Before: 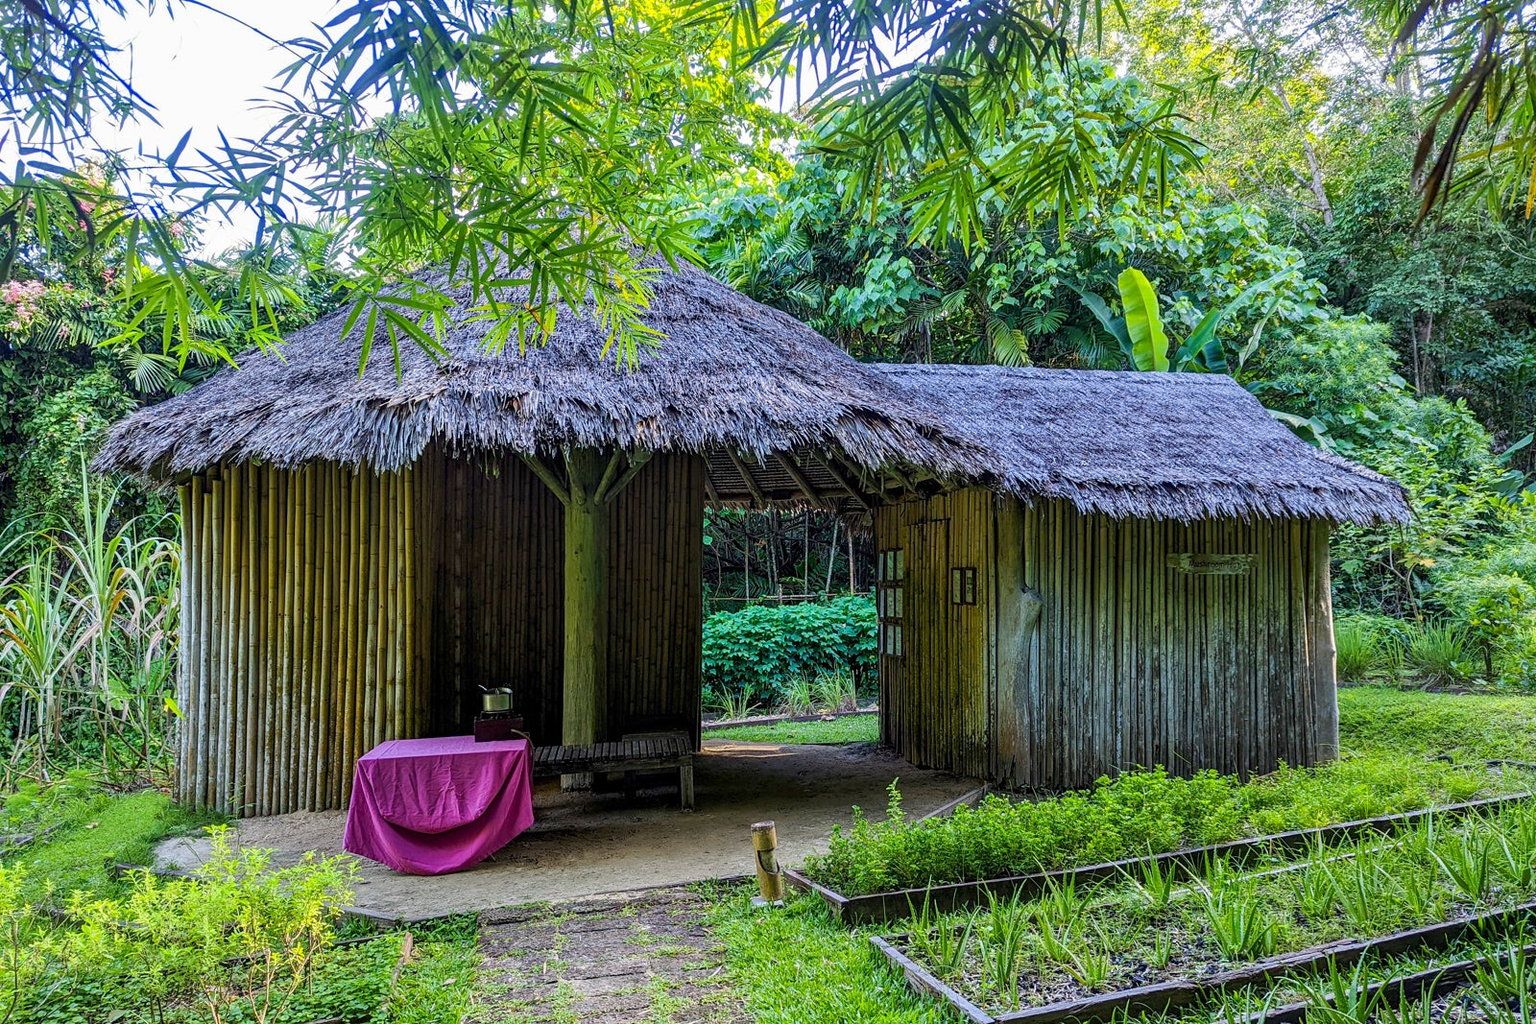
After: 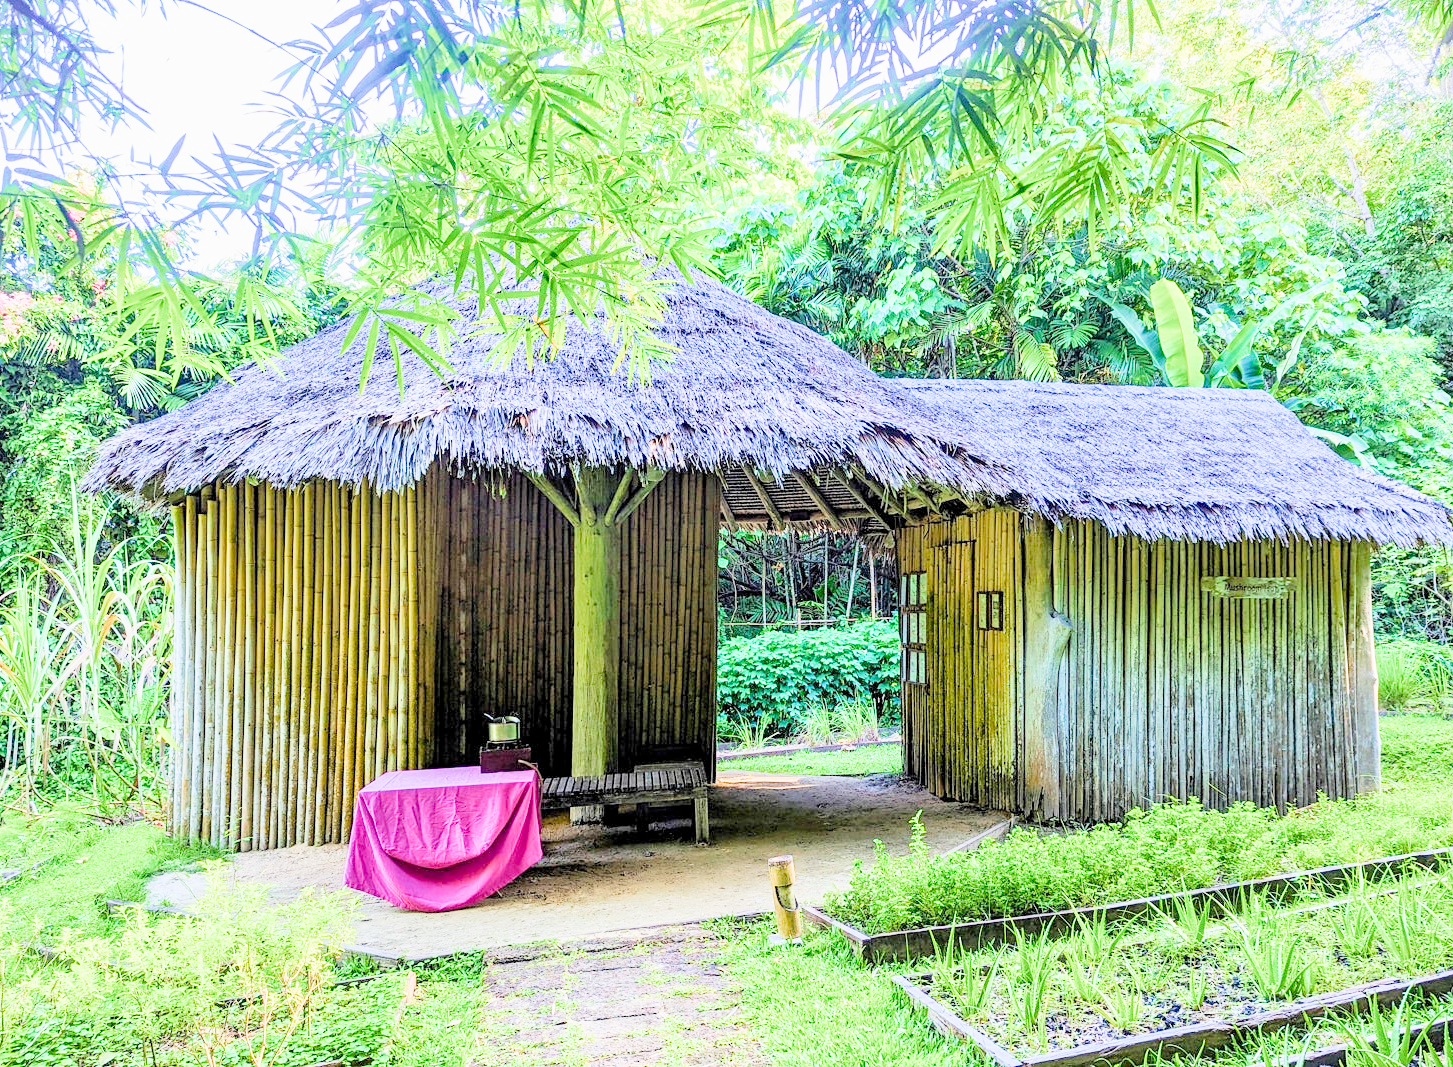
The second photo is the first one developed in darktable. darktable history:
exposure: exposure 3.055 EV, compensate highlight preservation false
crop and rotate: left 0.945%, right 8.23%
filmic rgb: middle gray luminance 29.85%, black relative exposure -8.93 EV, white relative exposure 6.99 EV, threshold 3.03 EV, target black luminance 0%, hardness 2.92, latitude 1.48%, contrast 0.963, highlights saturation mix 4.33%, shadows ↔ highlights balance 11.69%, color science v4 (2020), enable highlight reconstruction true
